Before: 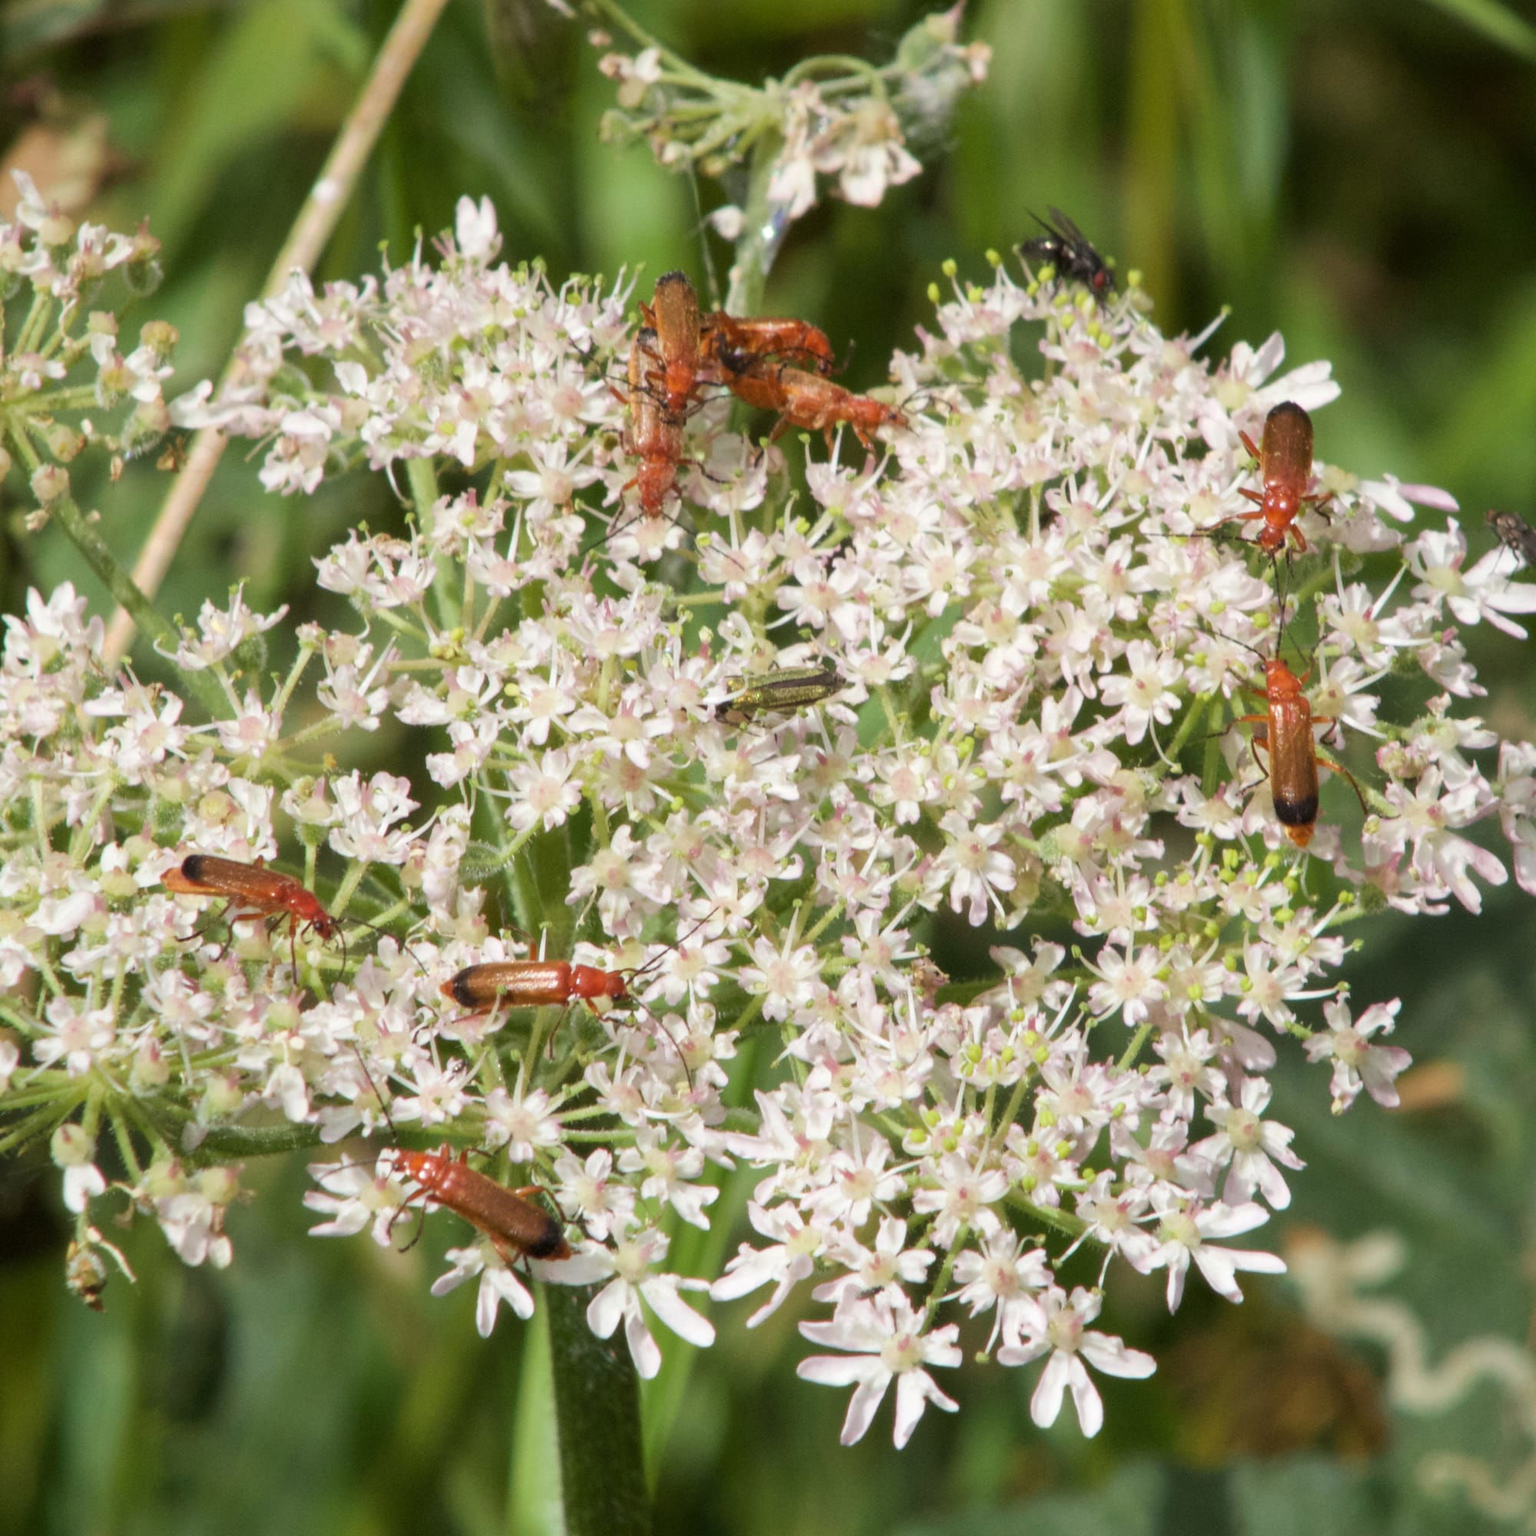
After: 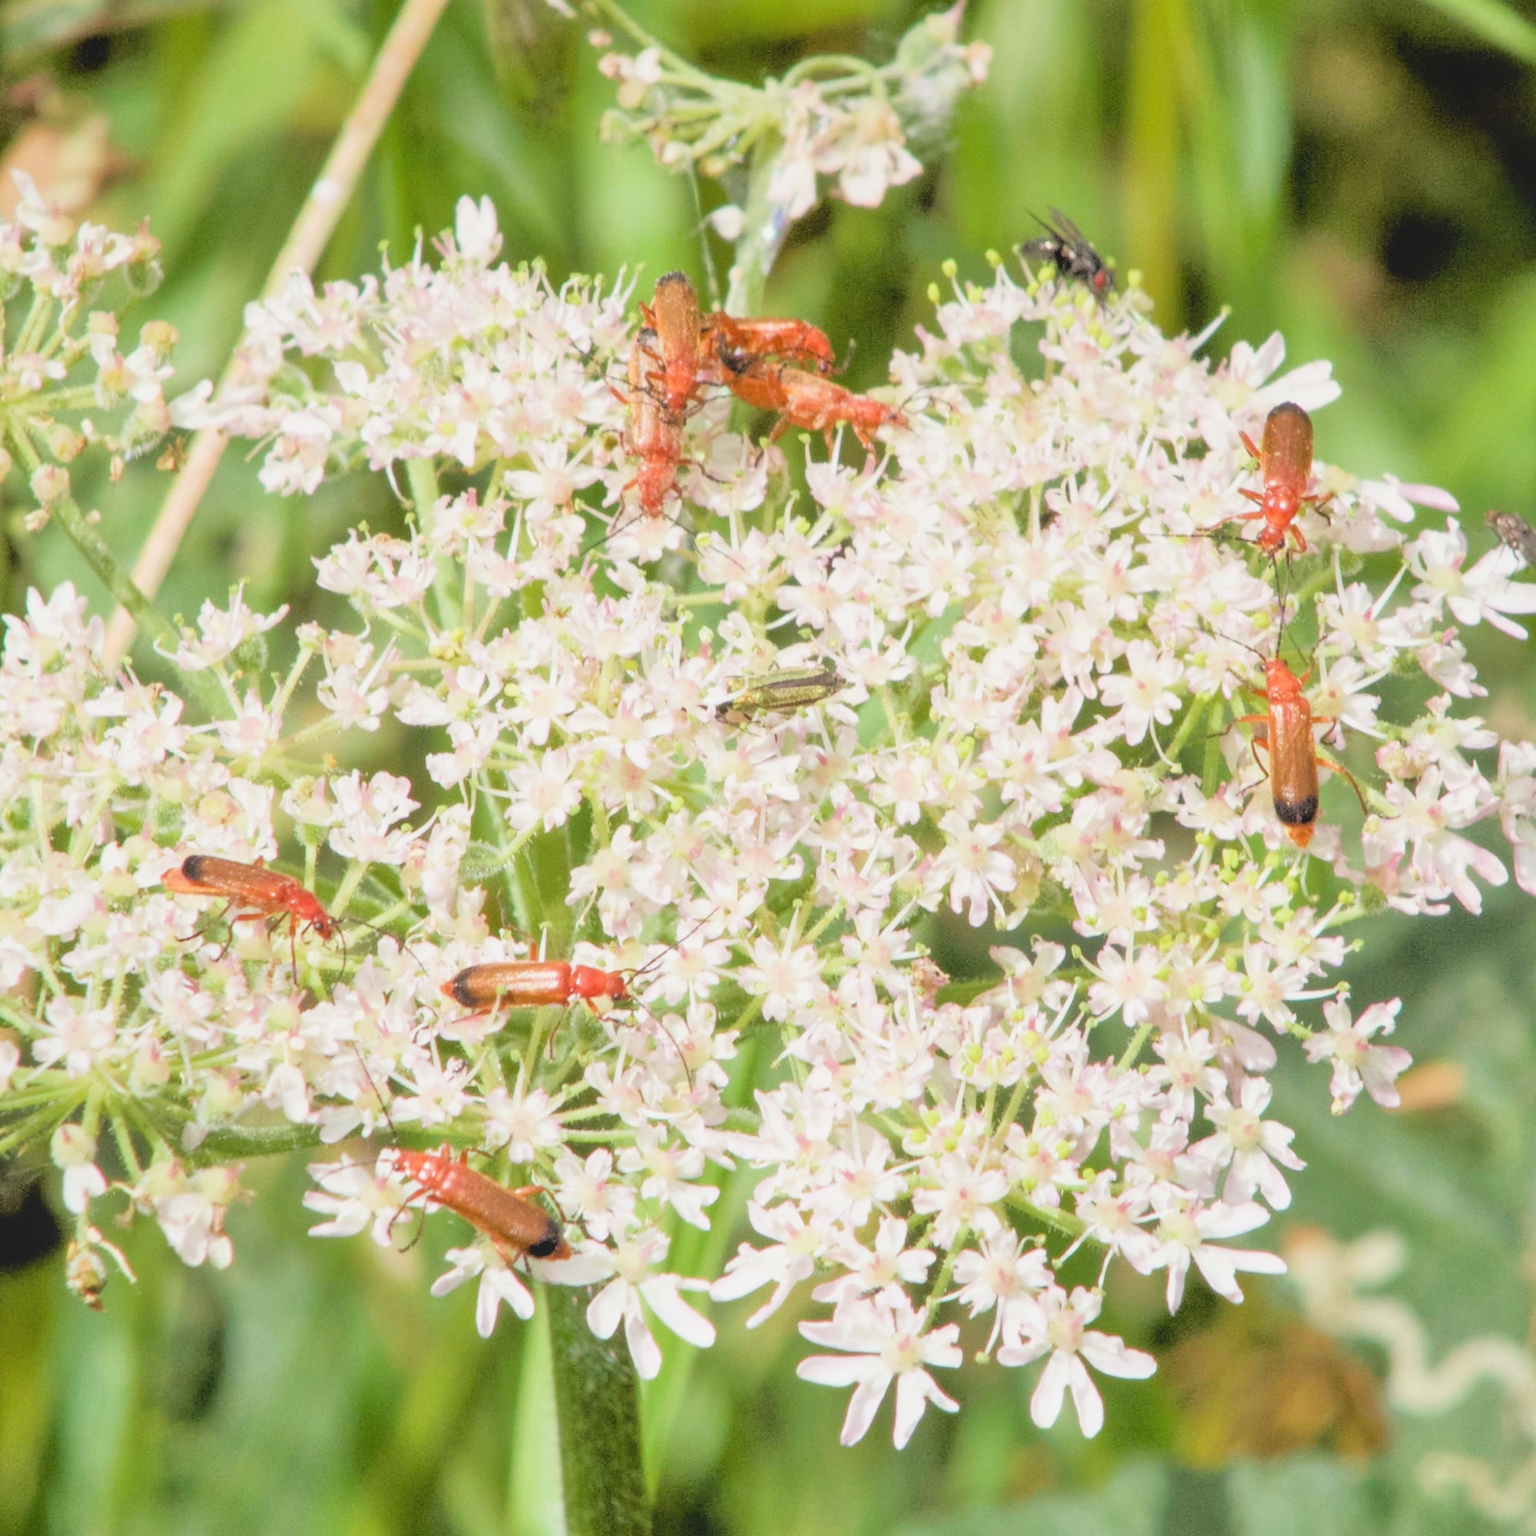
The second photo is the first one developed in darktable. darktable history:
exposure: black level correction 0.001, exposure 1.324 EV, compensate exposure bias true, compensate highlight preservation false
local contrast: highlights 46%, shadows 2%, detail 101%
filmic rgb: black relative exposure -4.29 EV, white relative exposure 4.56 EV, threshold 2.96 EV, structure ↔ texture 99.88%, hardness 2.38, contrast 1.057, enable highlight reconstruction true
tone equalizer: -8 EV 0.021 EV, -7 EV -0.008 EV, -6 EV 0.031 EV, -5 EV 0.047 EV, -4 EV 0.288 EV, -3 EV 0.651 EV, -2 EV 0.583 EV, -1 EV 0.177 EV, +0 EV 0.017 EV
